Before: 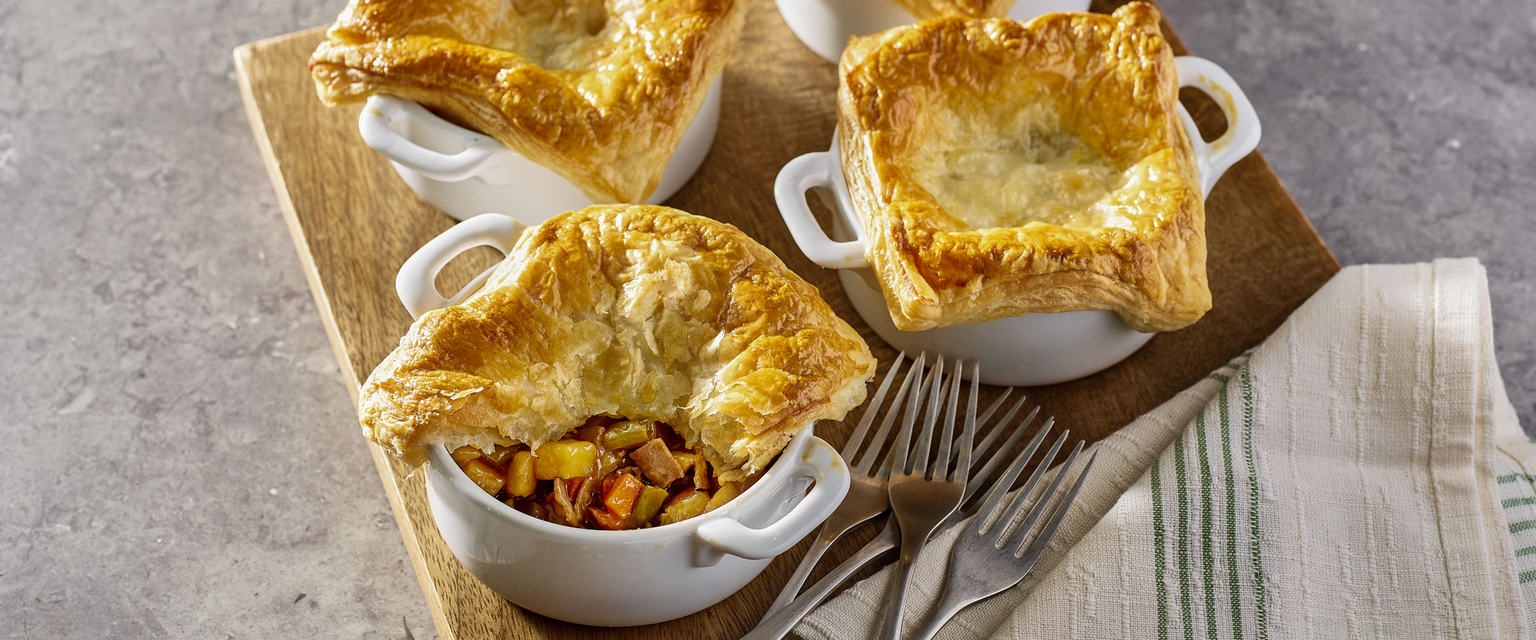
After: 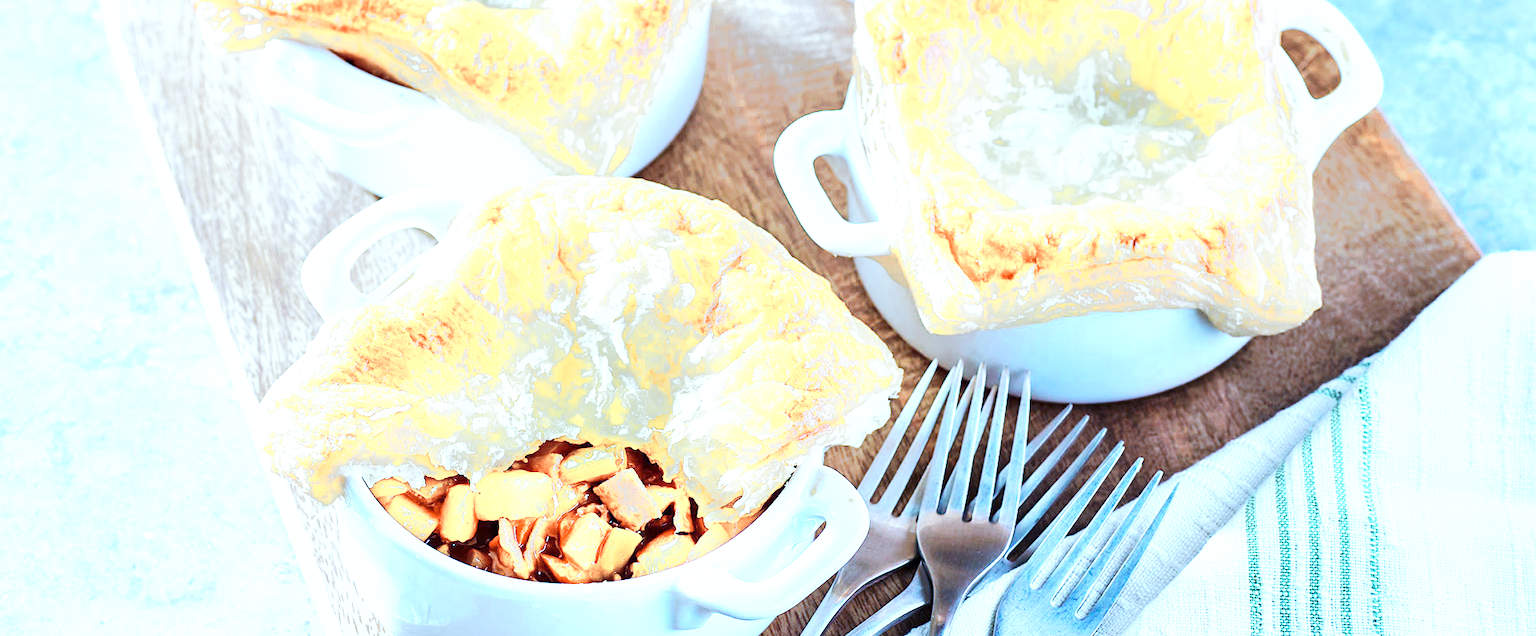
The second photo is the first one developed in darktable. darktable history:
color zones: curves: ch0 [(0.018, 0.548) (0.197, 0.654) (0.425, 0.447) (0.605, 0.658) (0.732, 0.579)]; ch1 [(0.105, 0.531) (0.224, 0.531) (0.386, 0.39) (0.618, 0.456) (0.732, 0.456) (0.956, 0.421)]; ch2 [(0.039, 0.583) (0.215, 0.465) (0.399, 0.544) (0.465, 0.548) (0.614, 0.447) (0.724, 0.43) (0.882, 0.623) (0.956, 0.632)]
exposure: black level correction 0, exposure 1.41 EV, compensate highlight preservation false
crop and rotate: left 10.101%, top 9.928%, right 9.884%, bottom 10.406%
color calibration: output R [1.003, 0.027, -0.041, 0], output G [-0.018, 1.043, -0.038, 0], output B [0.071, -0.086, 1.017, 0], illuminant as shot in camera, x 0.462, y 0.42, temperature 2659.6 K
base curve: curves: ch0 [(0, 0) (0.007, 0.004) (0.027, 0.03) (0.046, 0.07) (0.207, 0.54) (0.442, 0.872) (0.673, 0.972) (1, 1)], preserve colors none
tone equalizer: -8 EV -0.005 EV, -7 EV 0.014 EV, -6 EV -0.007 EV, -5 EV 0.004 EV, -4 EV -0.035 EV, -3 EV -0.237 EV, -2 EV -0.655 EV, -1 EV -1 EV, +0 EV -0.975 EV, edges refinement/feathering 500, mask exposure compensation -1.57 EV, preserve details no
